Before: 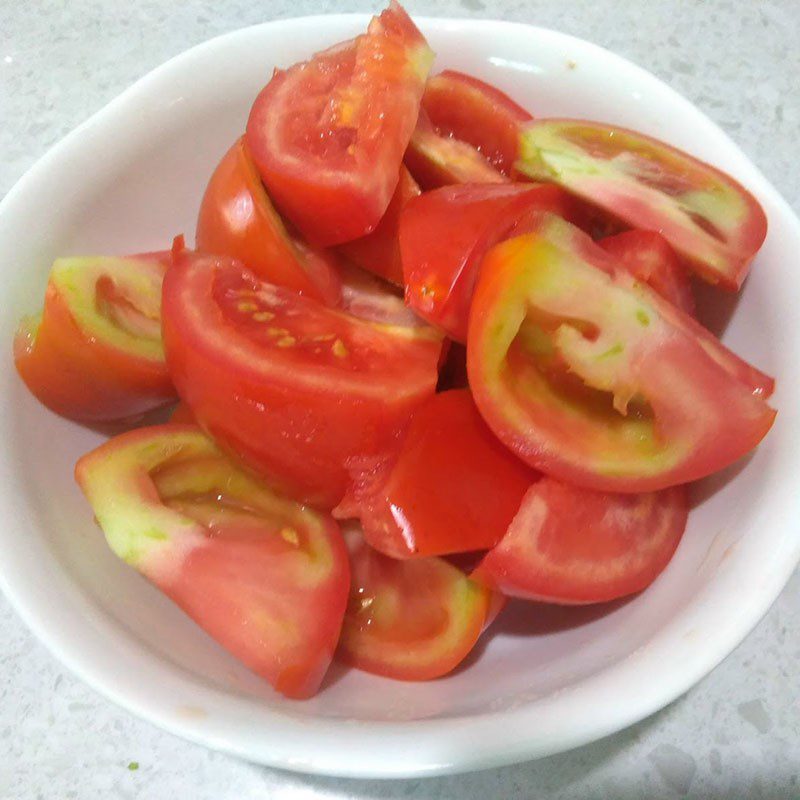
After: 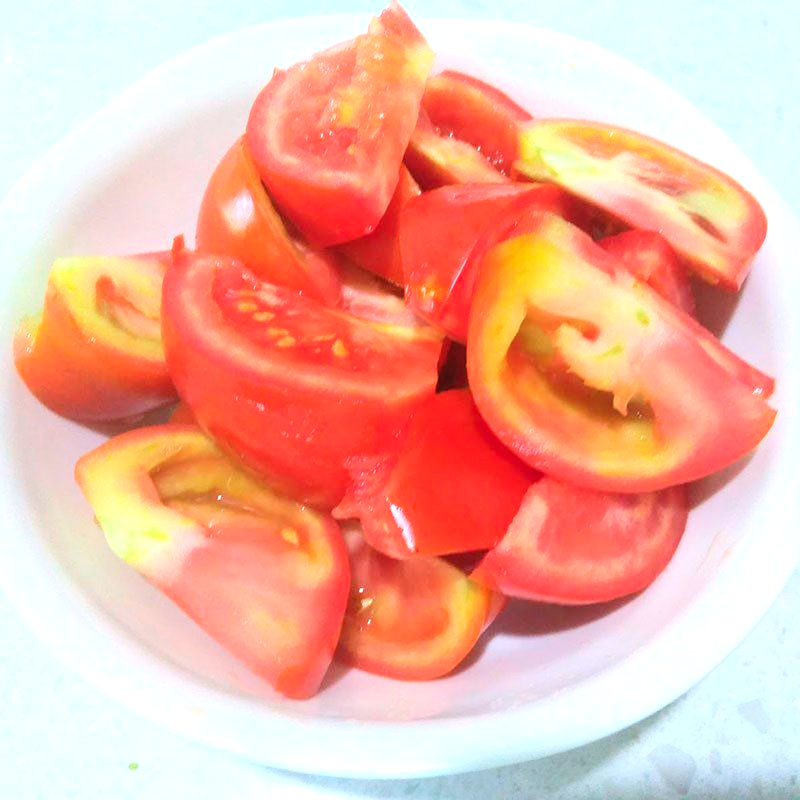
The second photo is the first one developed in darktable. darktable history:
exposure: exposure 0.564 EV, compensate highlight preservation false
contrast brightness saturation: contrast 0.196, brightness 0.17, saturation 0.222
color correction: highlights a* -4.02, highlights b* -10.92
levels: levels [0.026, 0.507, 0.987]
